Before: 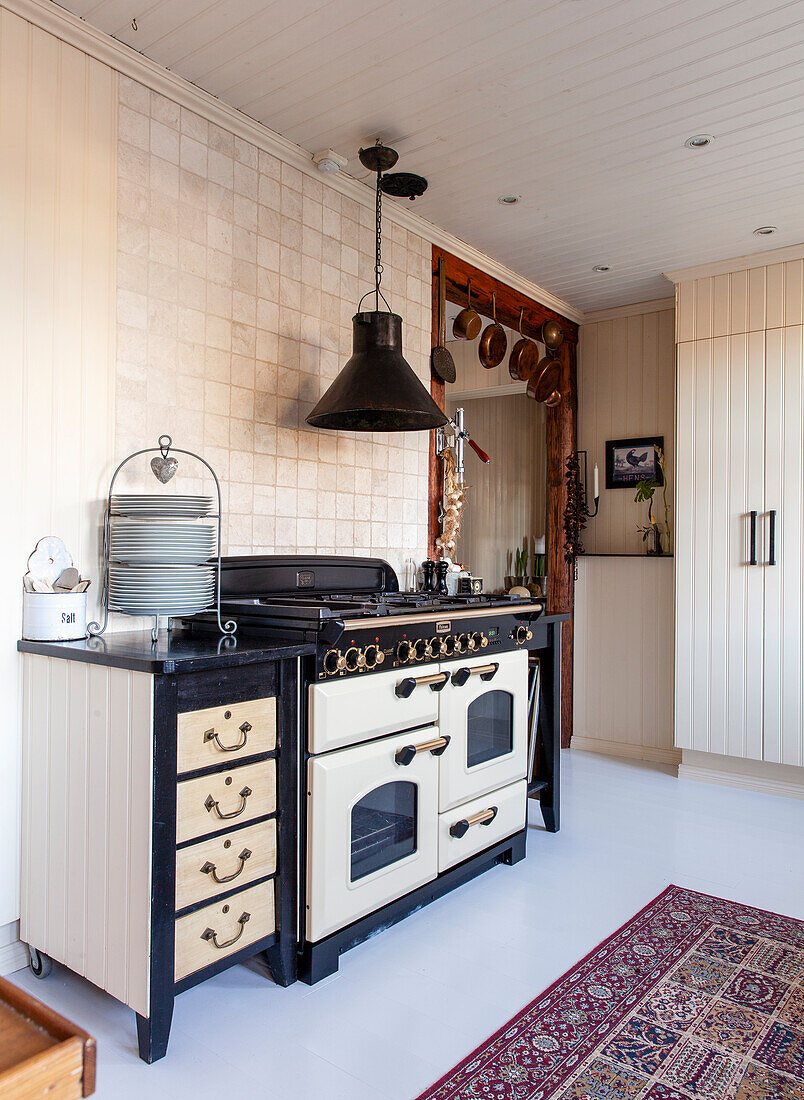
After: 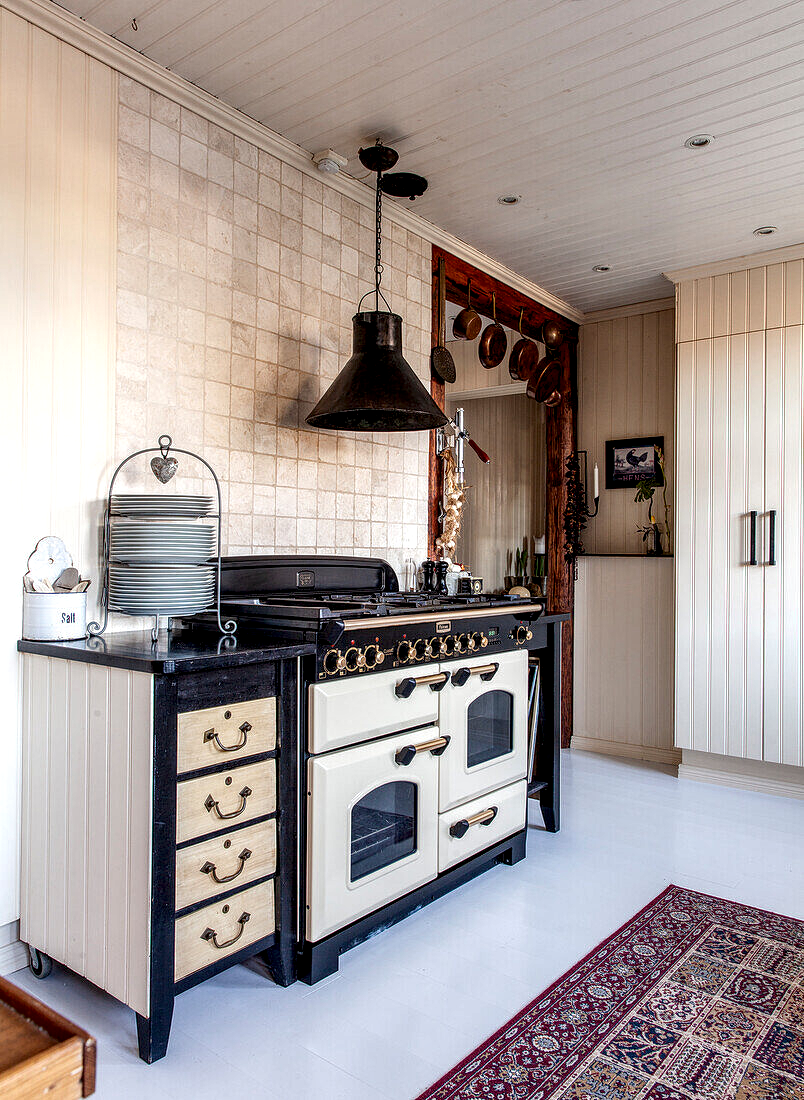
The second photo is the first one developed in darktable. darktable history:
exposure: compensate highlight preservation false
local contrast: highlights 64%, shadows 53%, detail 168%, midtone range 0.508
